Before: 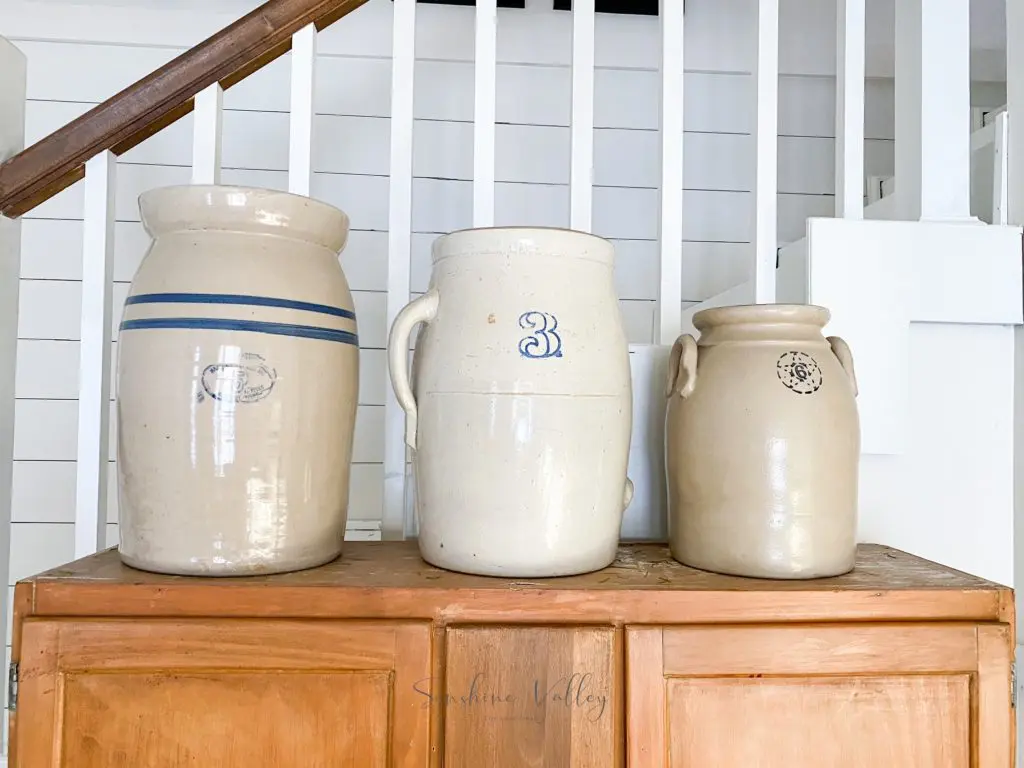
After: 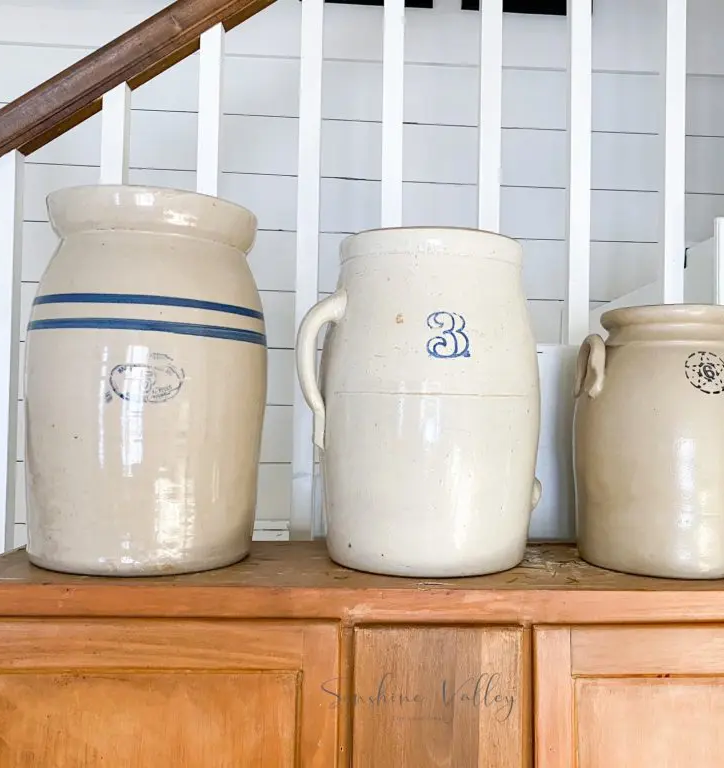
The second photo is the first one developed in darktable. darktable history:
crop and rotate: left 9.061%, right 20.142%
rotate and perspective: automatic cropping off
